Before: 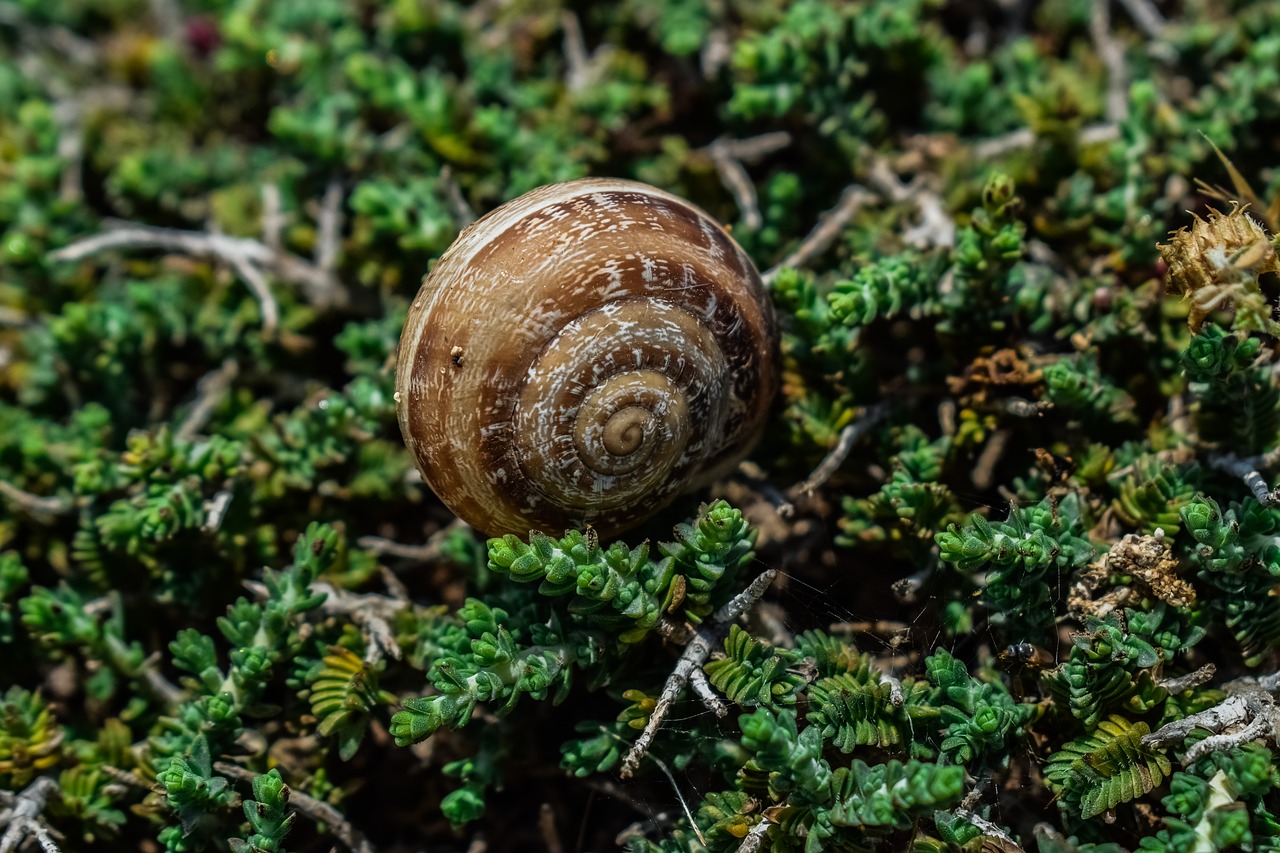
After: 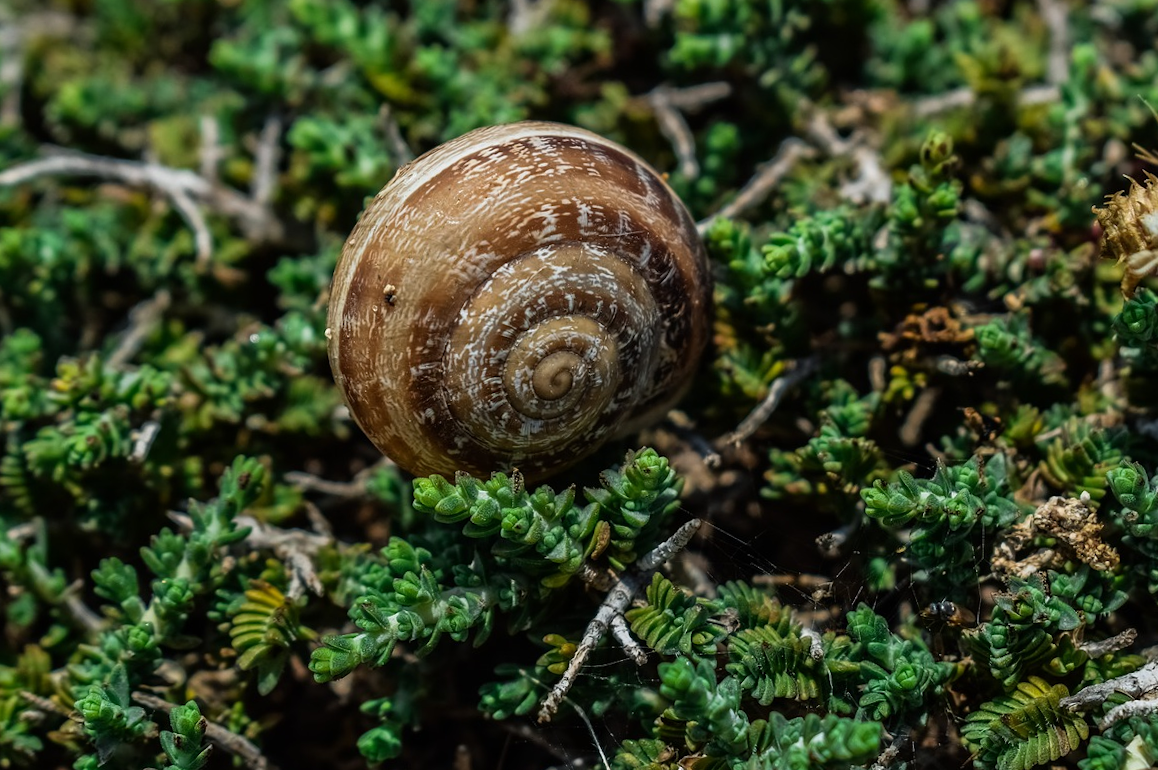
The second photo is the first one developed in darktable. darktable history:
crop and rotate: angle -2.03°, left 3.136%, top 4.222%, right 1.608%, bottom 0.689%
